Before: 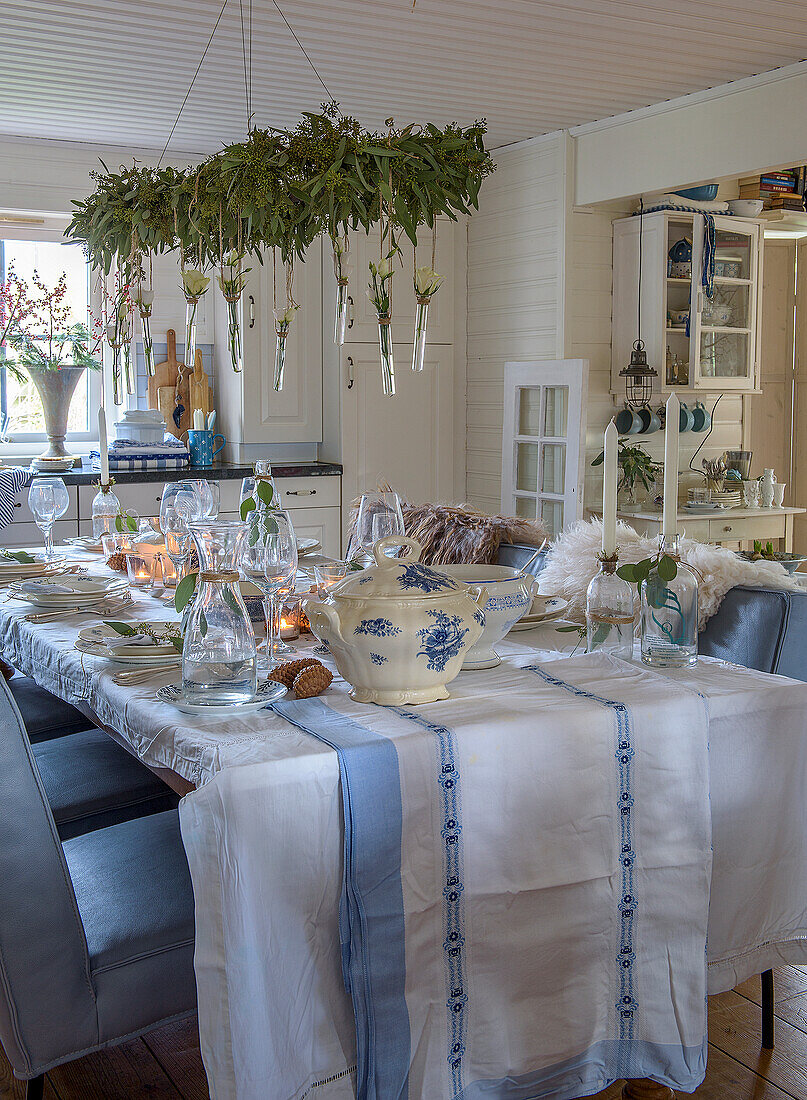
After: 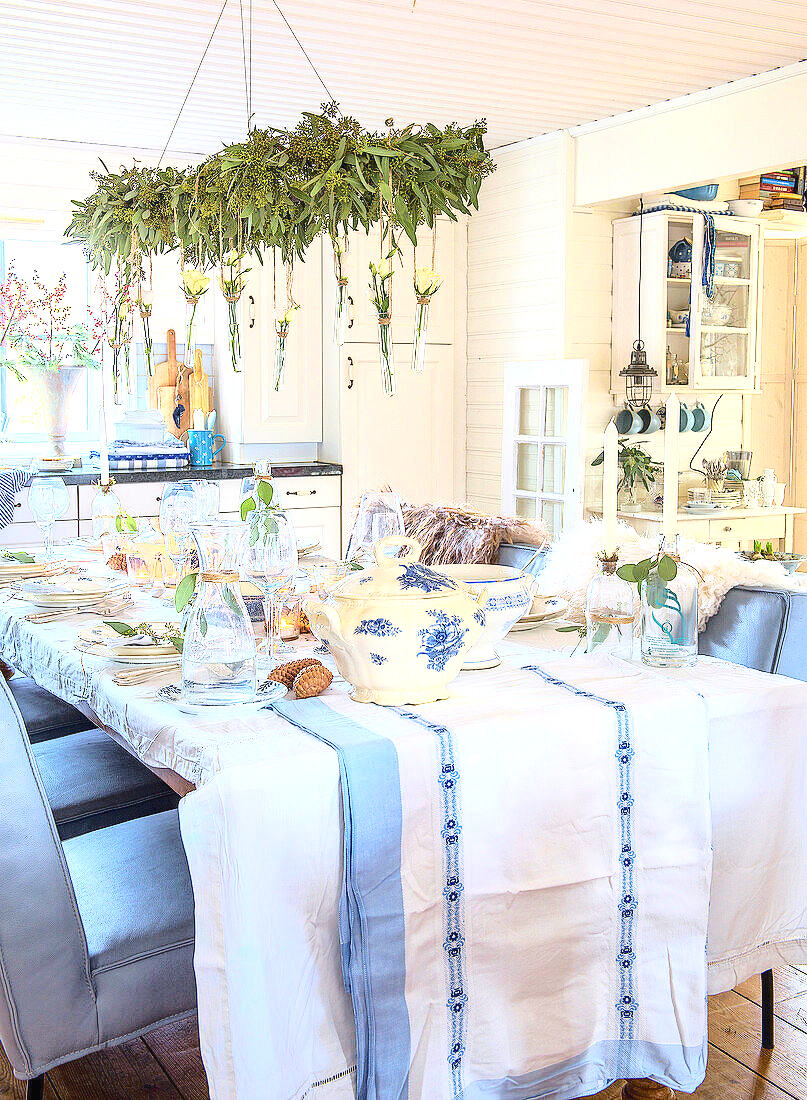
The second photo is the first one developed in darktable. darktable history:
exposure: black level correction 0, exposure 1.479 EV, compensate highlight preservation false
shadows and highlights: shadows 62.61, white point adjustment 0.36, highlights -34.45, compress 83.81%, highlights color adjustment 0.186%
base curve: curves: ch0 [(0, 0) (0.028, 0.03) (0.121, 0.232) (0.46, 0.748) (0.859, 0.968) (1, 1)], preserve colors average RGB
